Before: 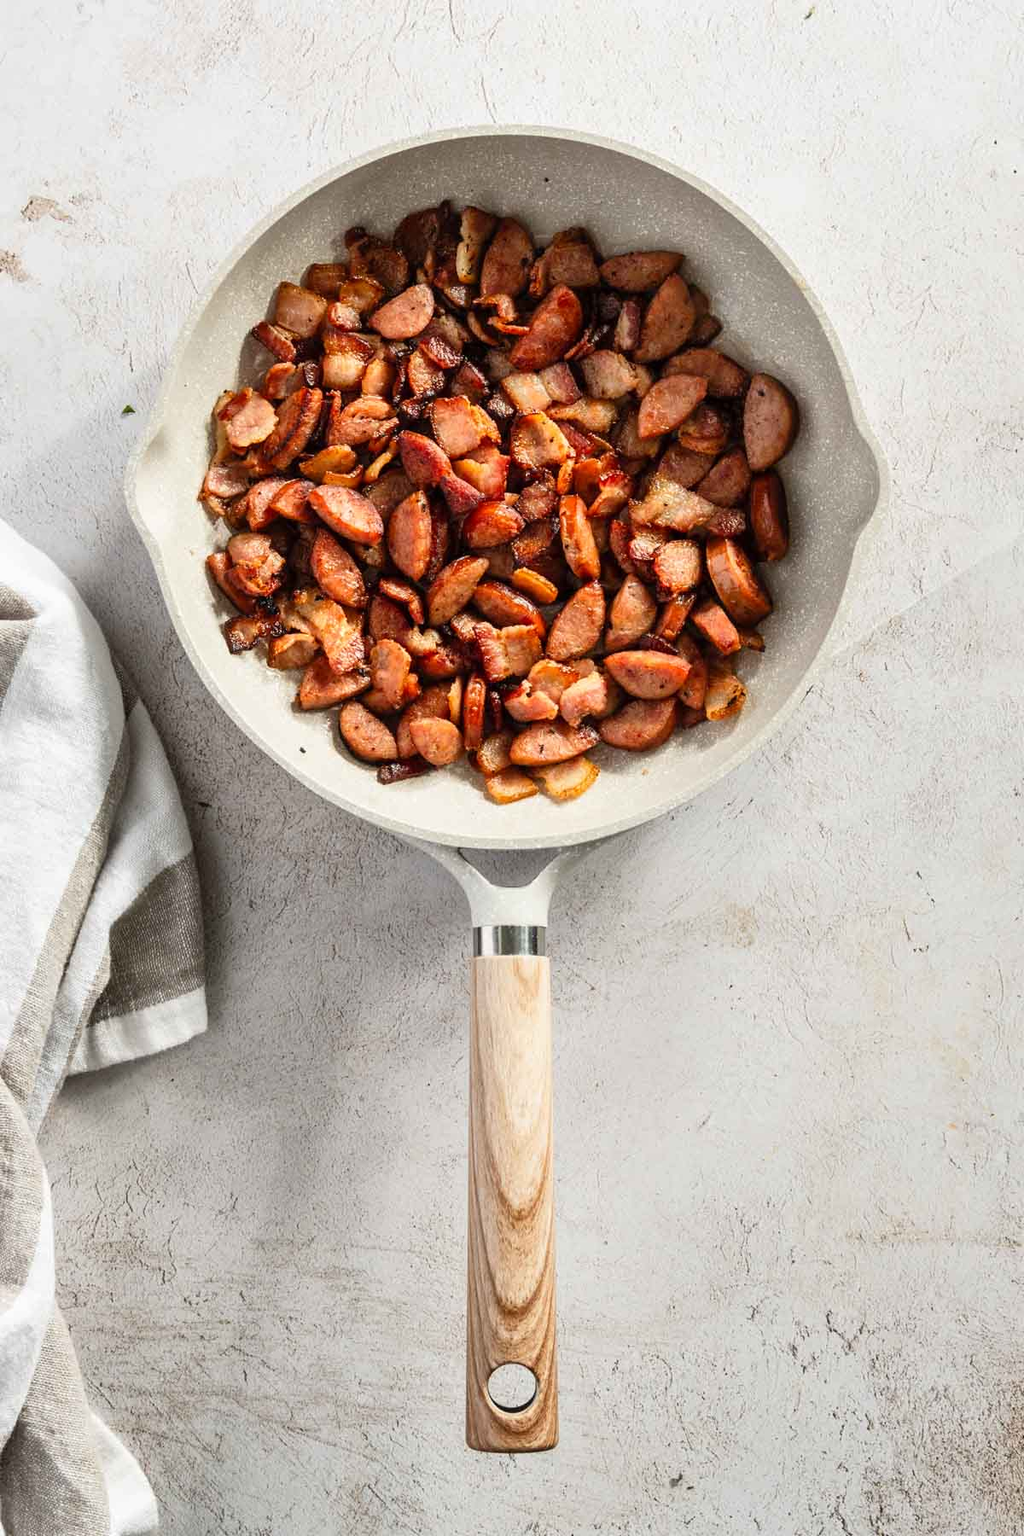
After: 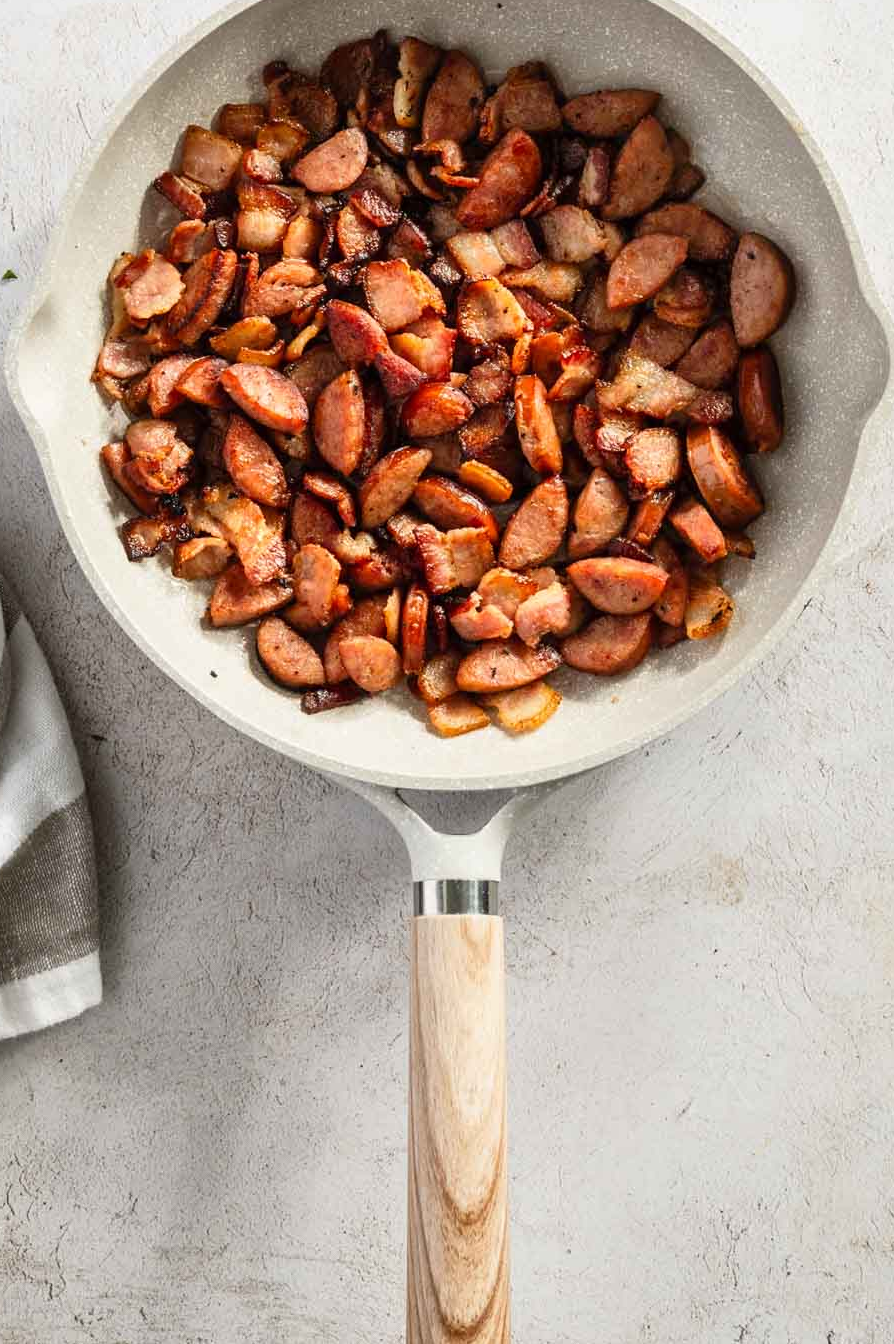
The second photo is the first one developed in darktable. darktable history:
crop and rotate: left 11.832%, top 11.427%, right 13.644%, bottom 13.865%
